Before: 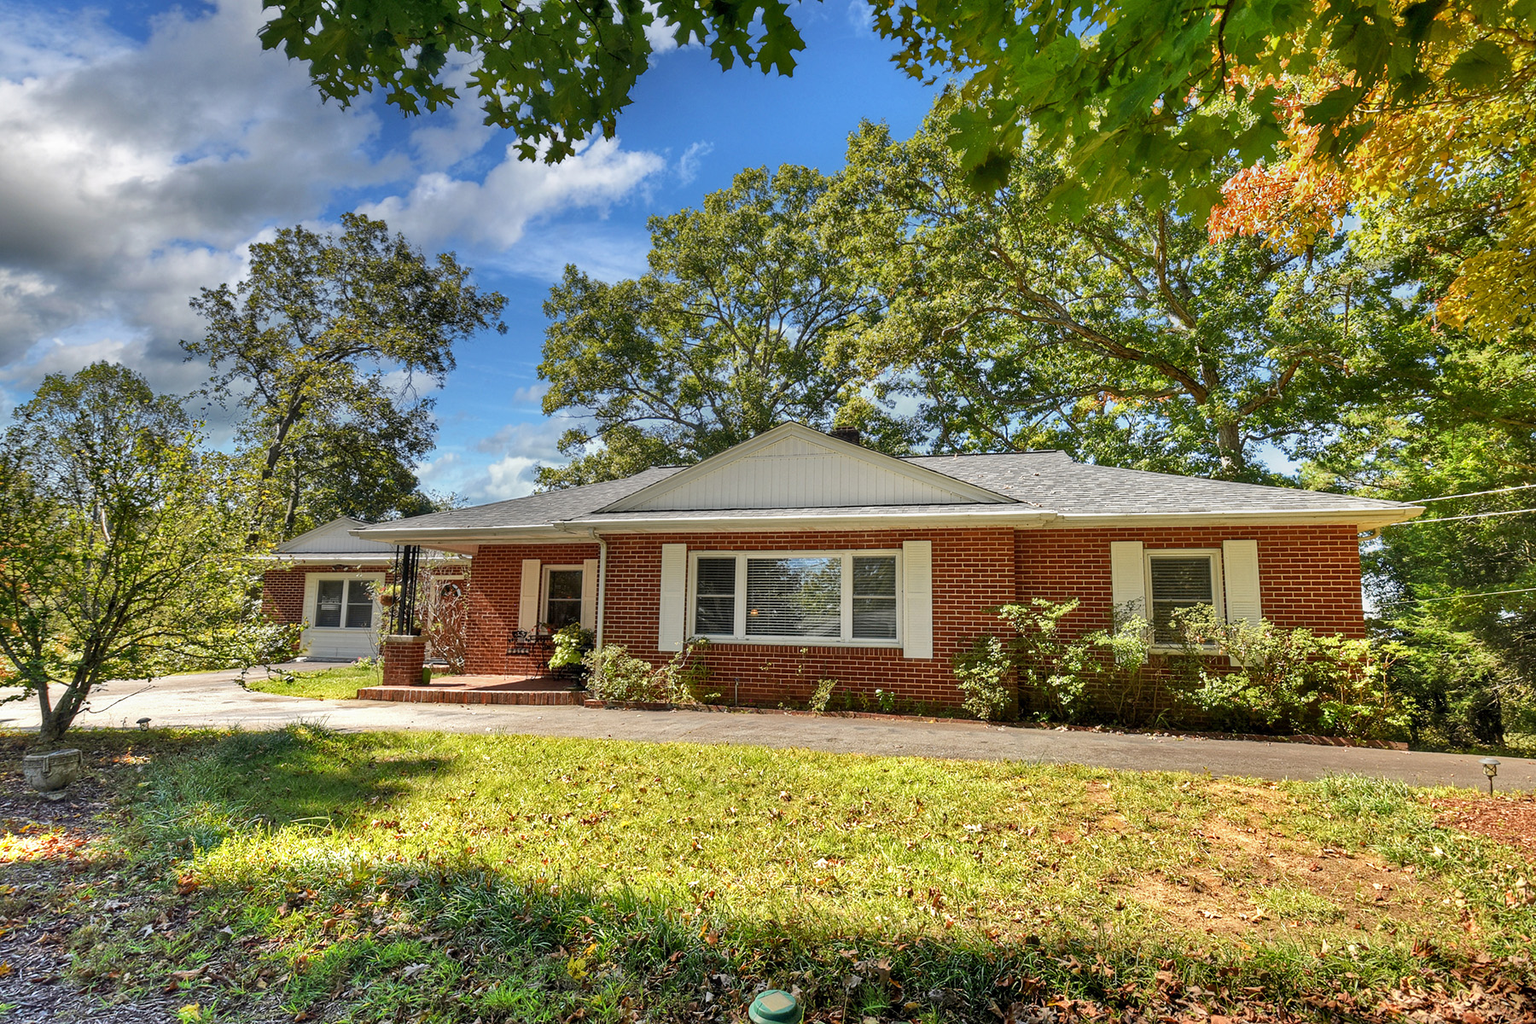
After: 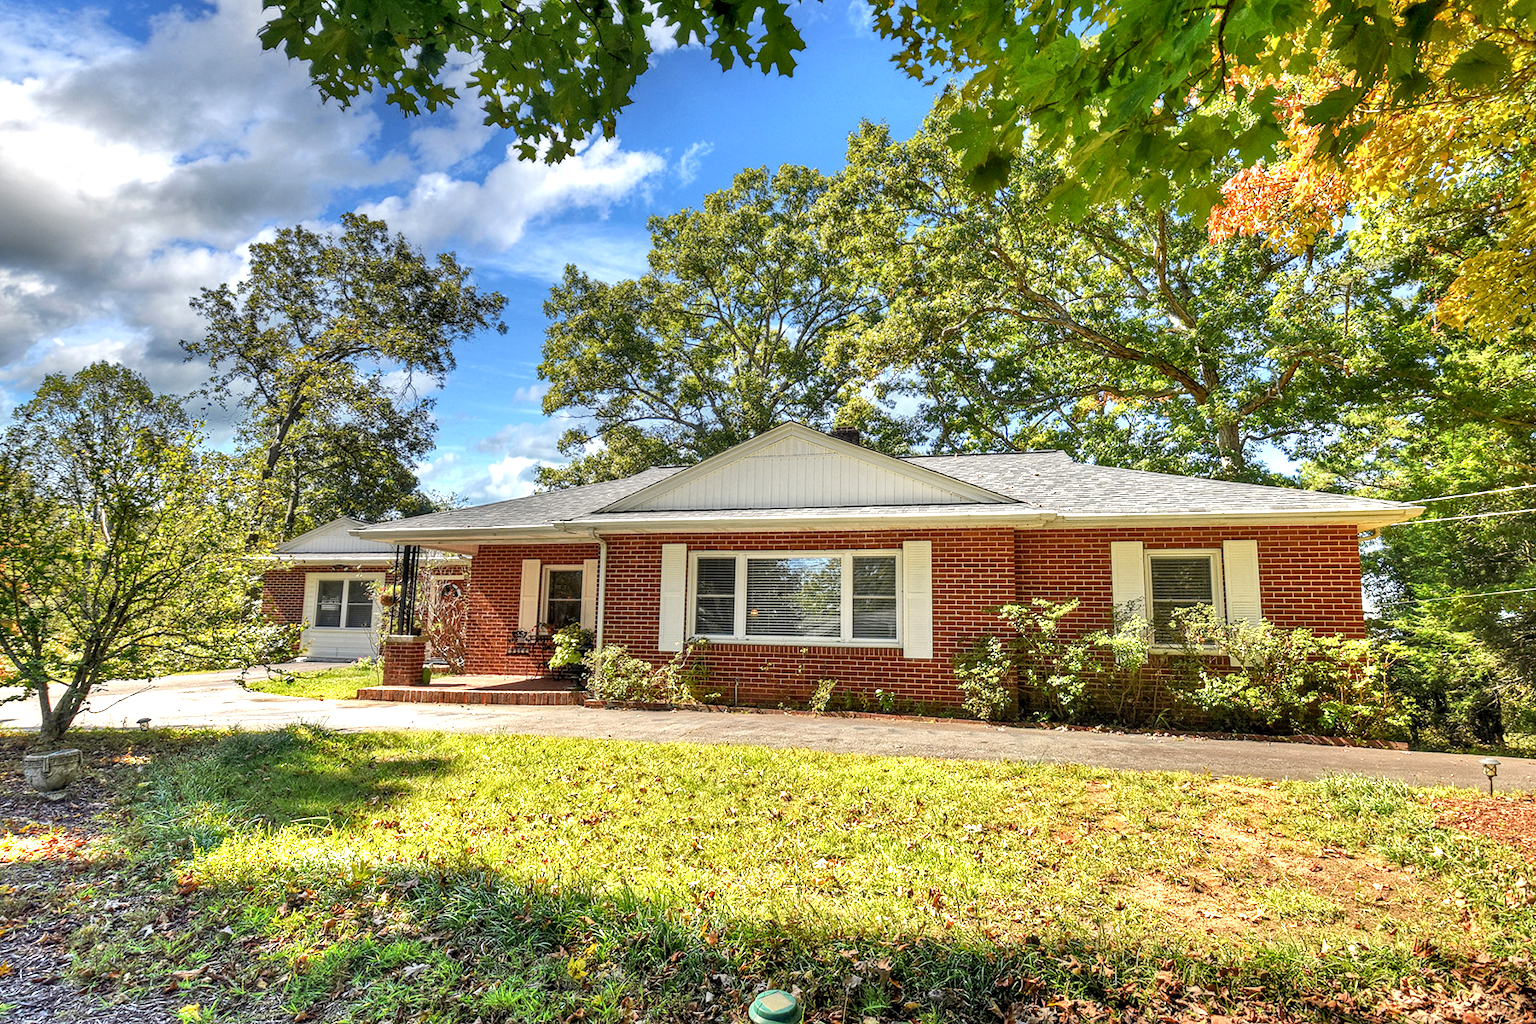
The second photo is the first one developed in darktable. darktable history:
exposure: black level correction 0.001, exposure -0.125 EV, compensate exposure bias true, compensate highlight preservation false
local contrast: on, module defaults
